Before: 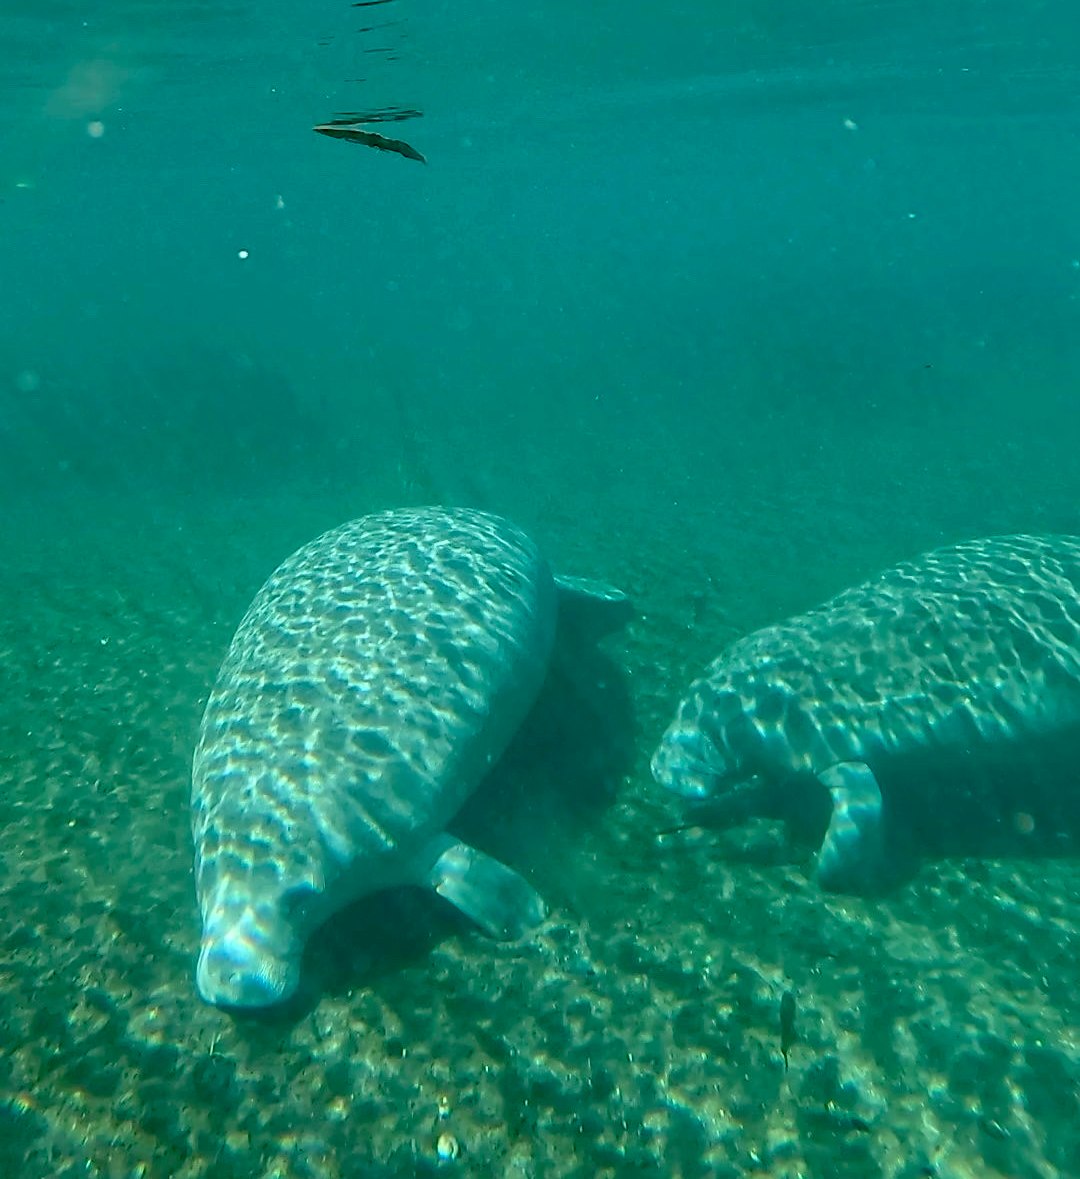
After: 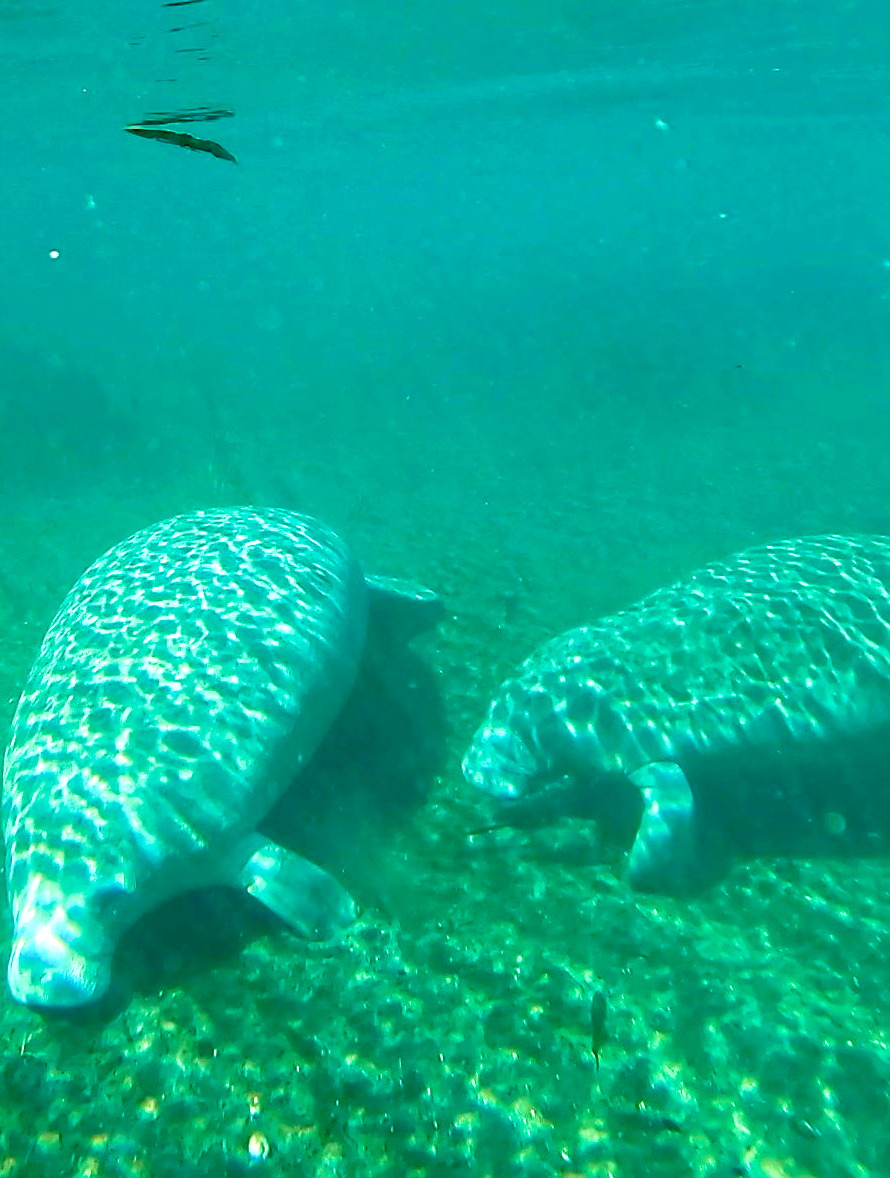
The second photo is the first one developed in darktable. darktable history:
crop: left 17.582%, bottom 0.031%
exposure: black level correction 0, exposure 0.7 EV, compensate exposure bias true, compensate highlight preservation false
velvia: strength 67.07%, mid-tones bias 0.972
tone equalizer: on, module defaults
